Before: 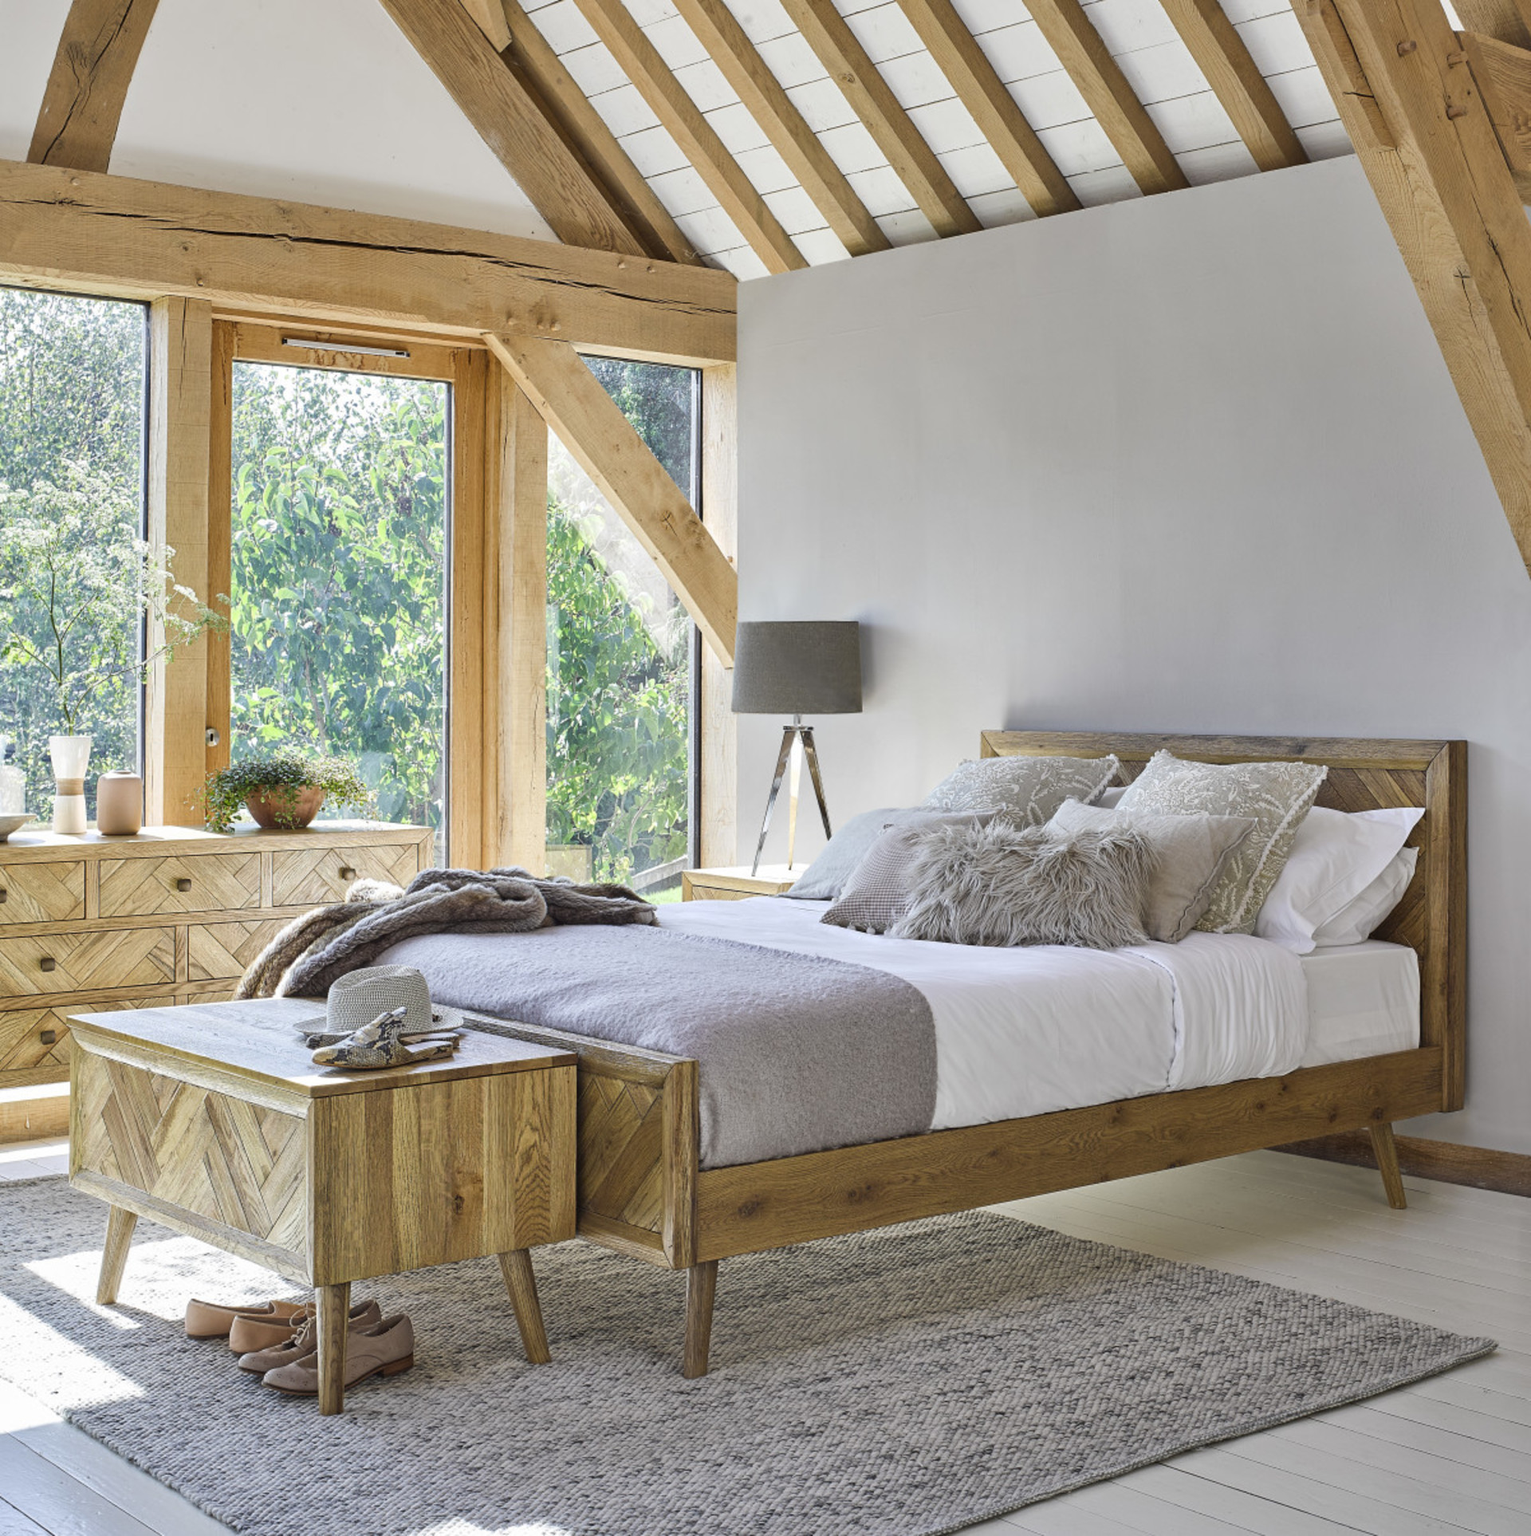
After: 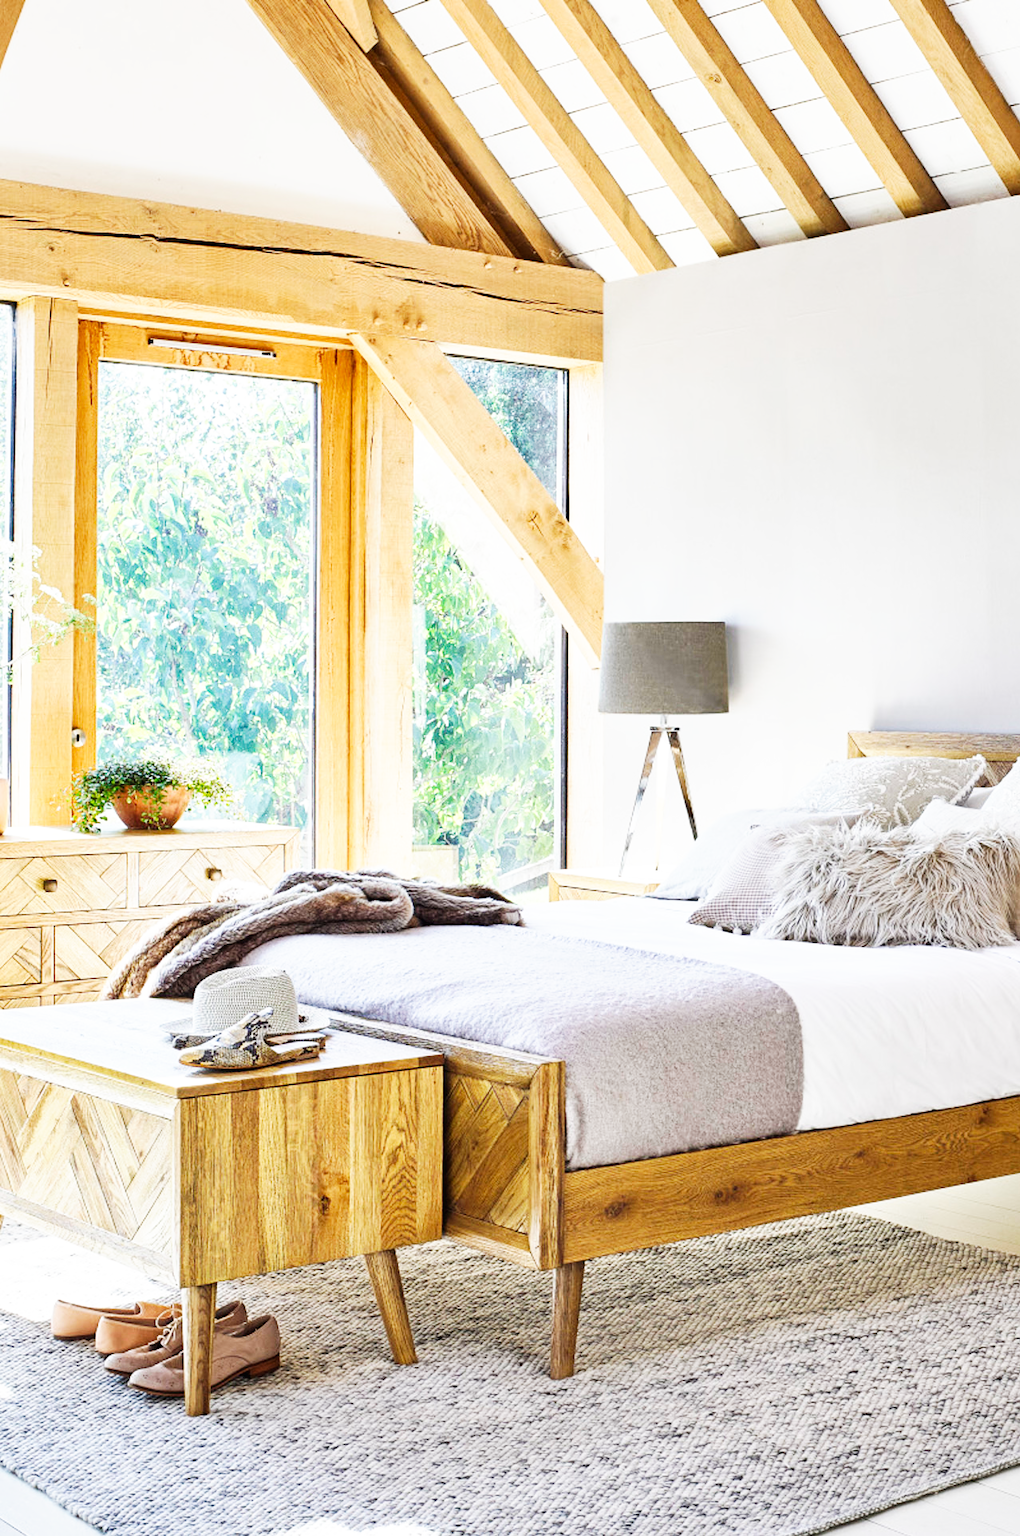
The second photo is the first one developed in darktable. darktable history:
base curve: curves: ch0 [(0, 0) (0.007, 0.004) (0.027, 0.03) (0.046, 0.07) (0.207, 0.54) (0.442, 0.872) (0.673, 0.972) (1, 1)], preserve colors none
crop and rotate: left 8.786%, right 24.548%
